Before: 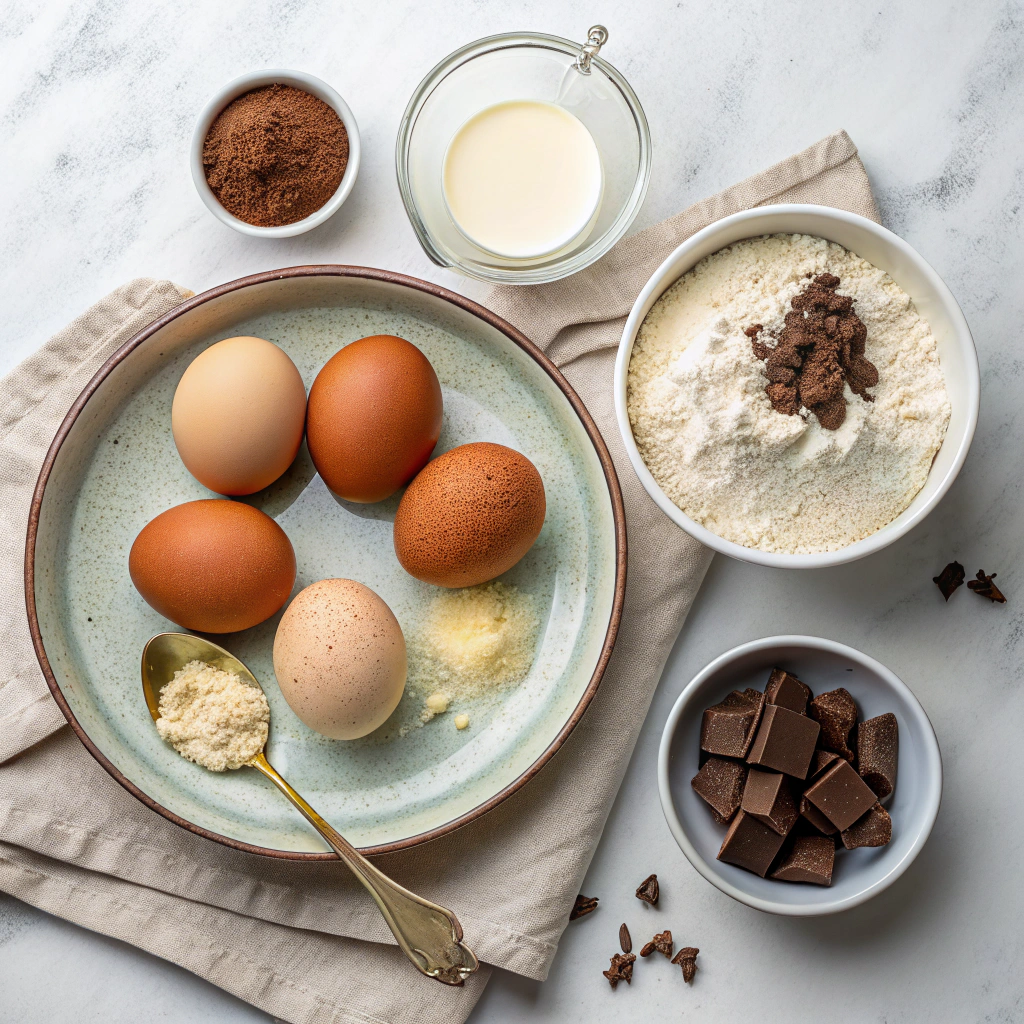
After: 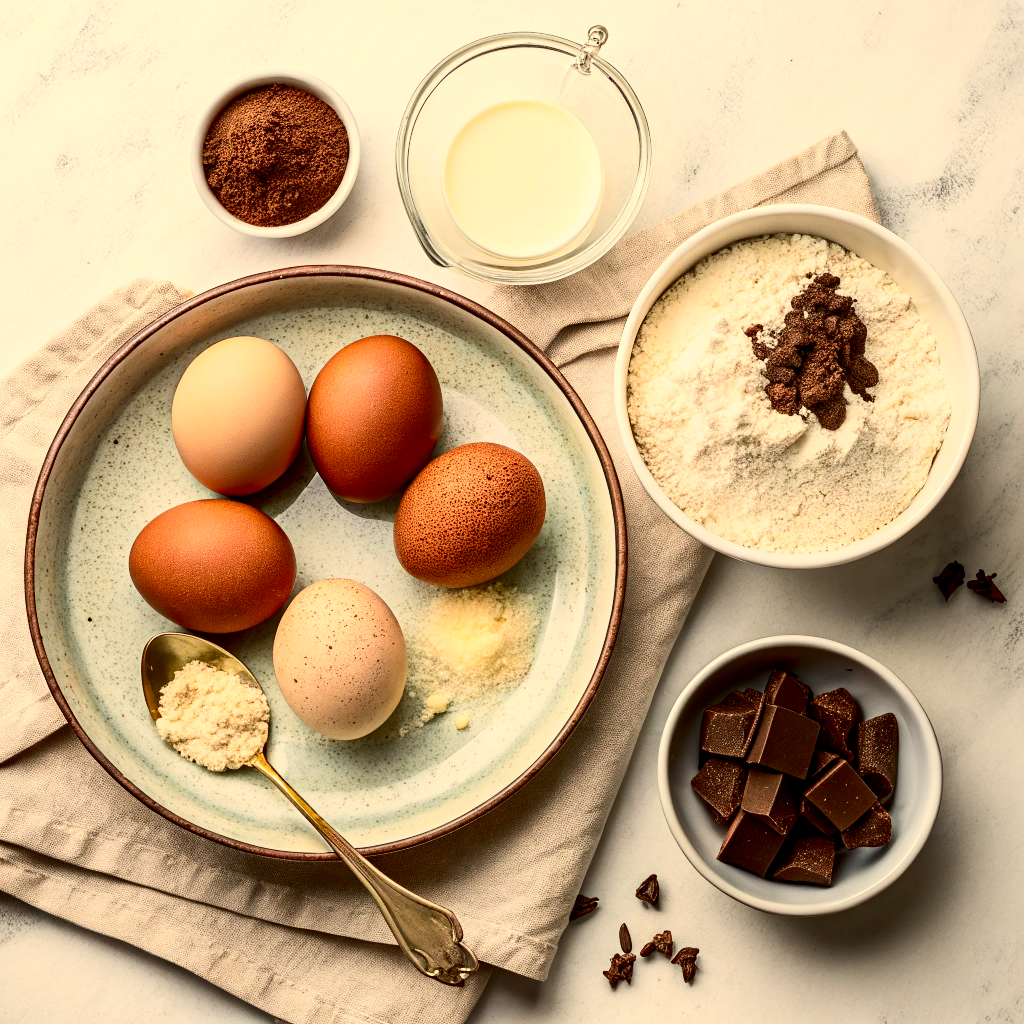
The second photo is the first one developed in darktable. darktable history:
exposure: black level correction 0.009, compensate highlight preservation false
contrast brightness saturation: contrast 0.28
white balance: red 1.123, blue 0.83
